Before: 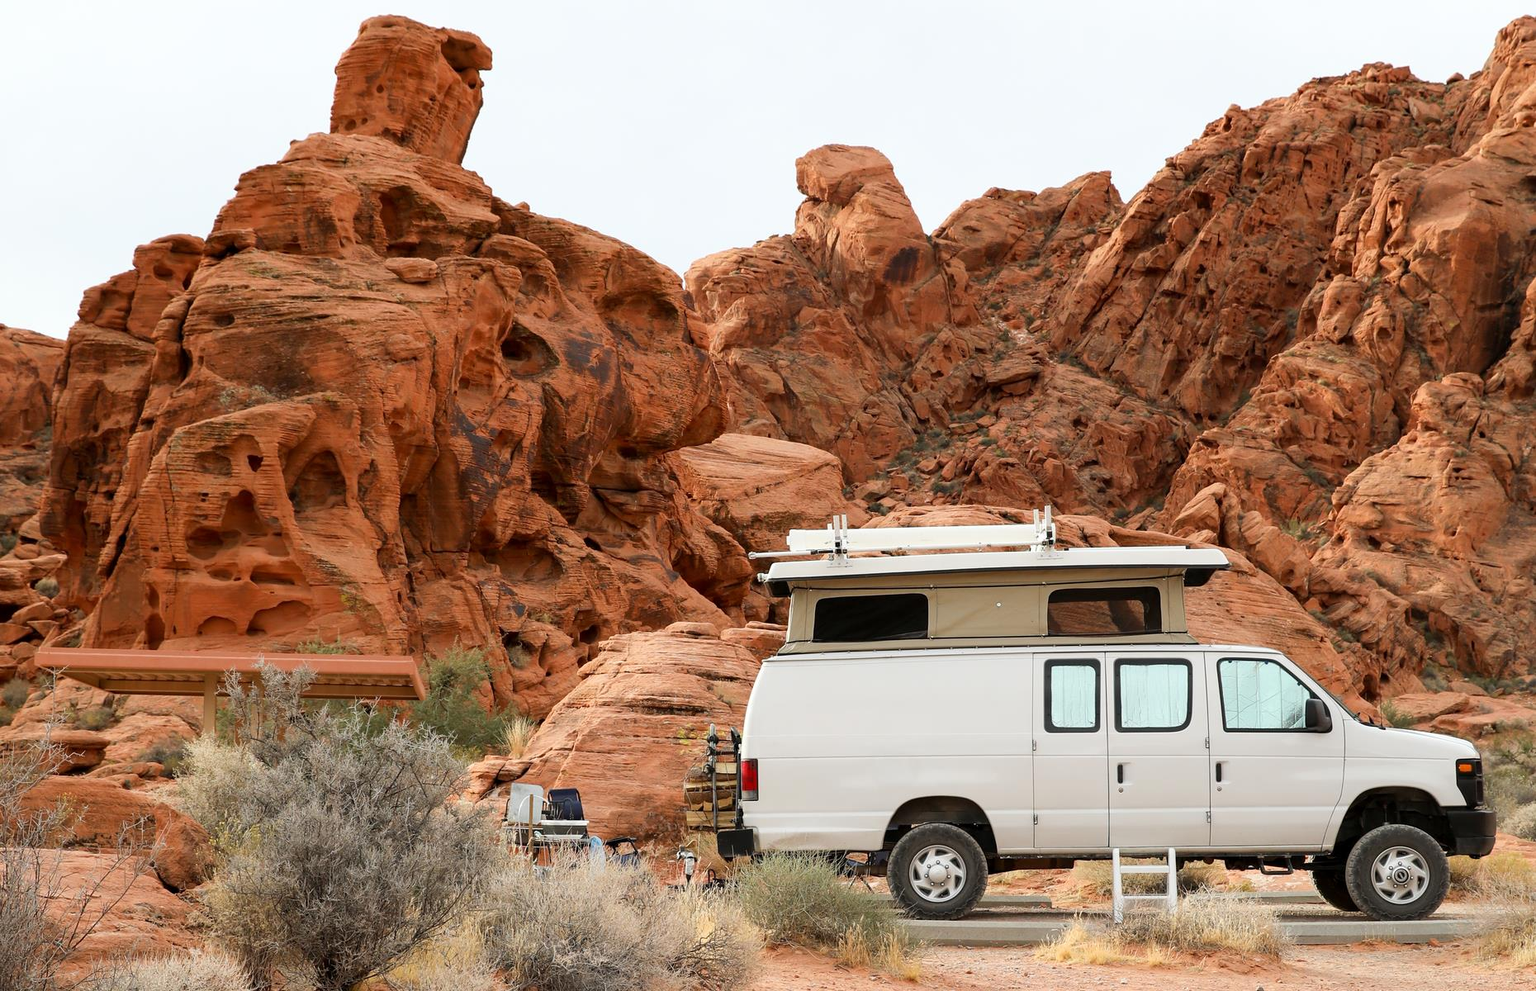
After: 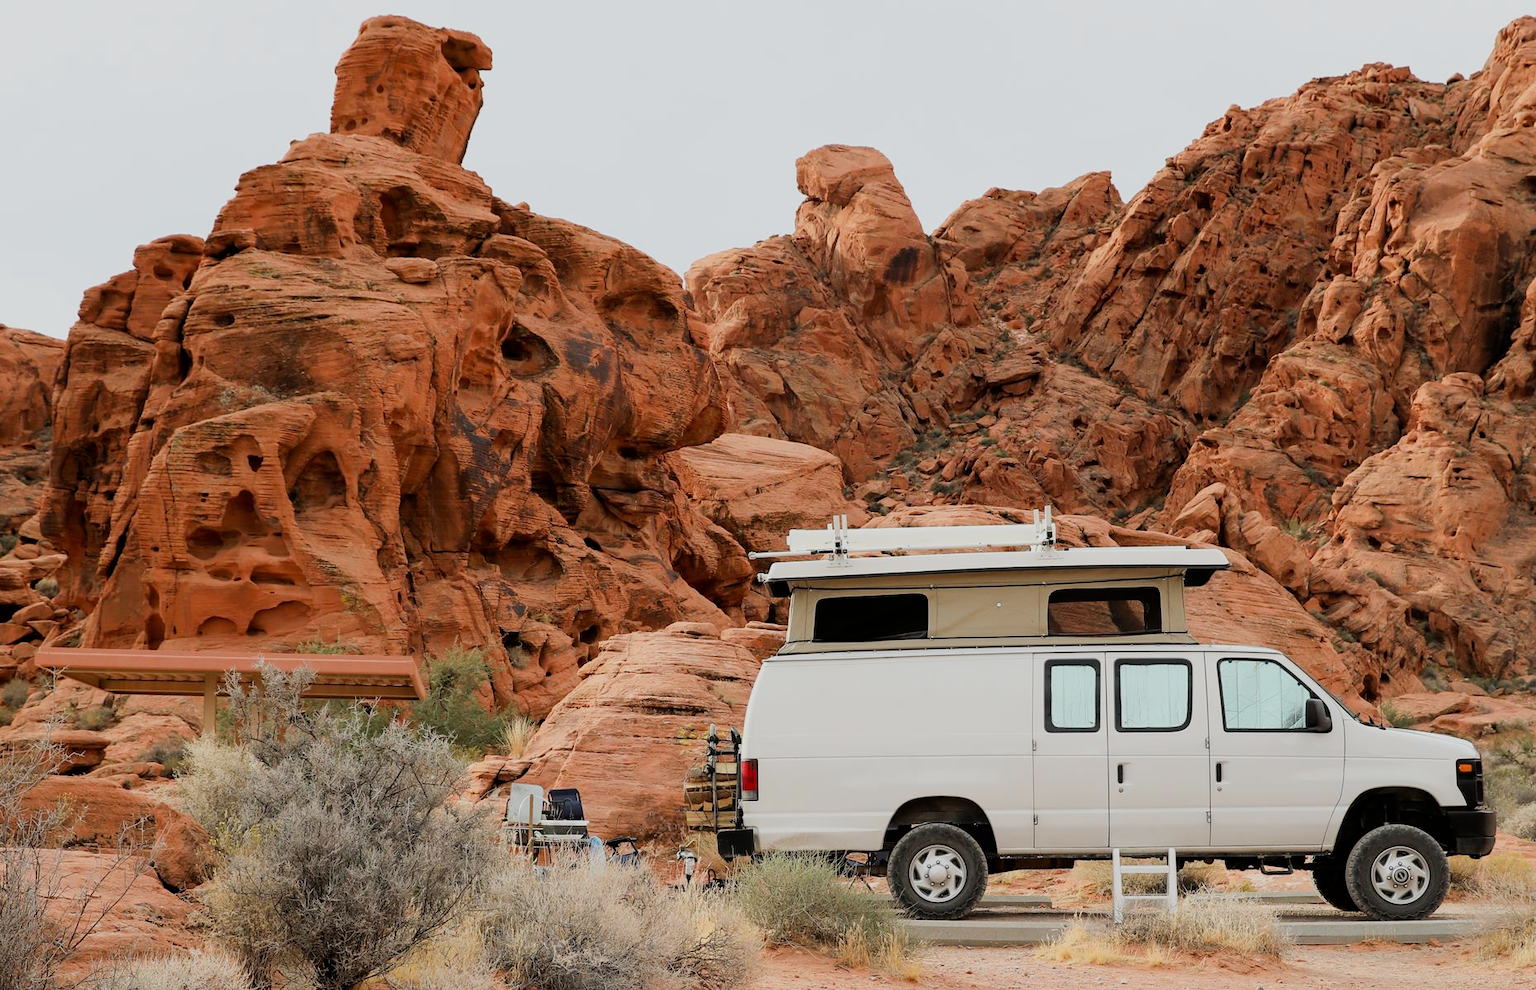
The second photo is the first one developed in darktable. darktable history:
filmic rgb: black relative exposure -8.02 EV, white relative exposure 4.02 EV, threshold 2.99 EV, hardness 4.11, enable highlight reconstruction true
